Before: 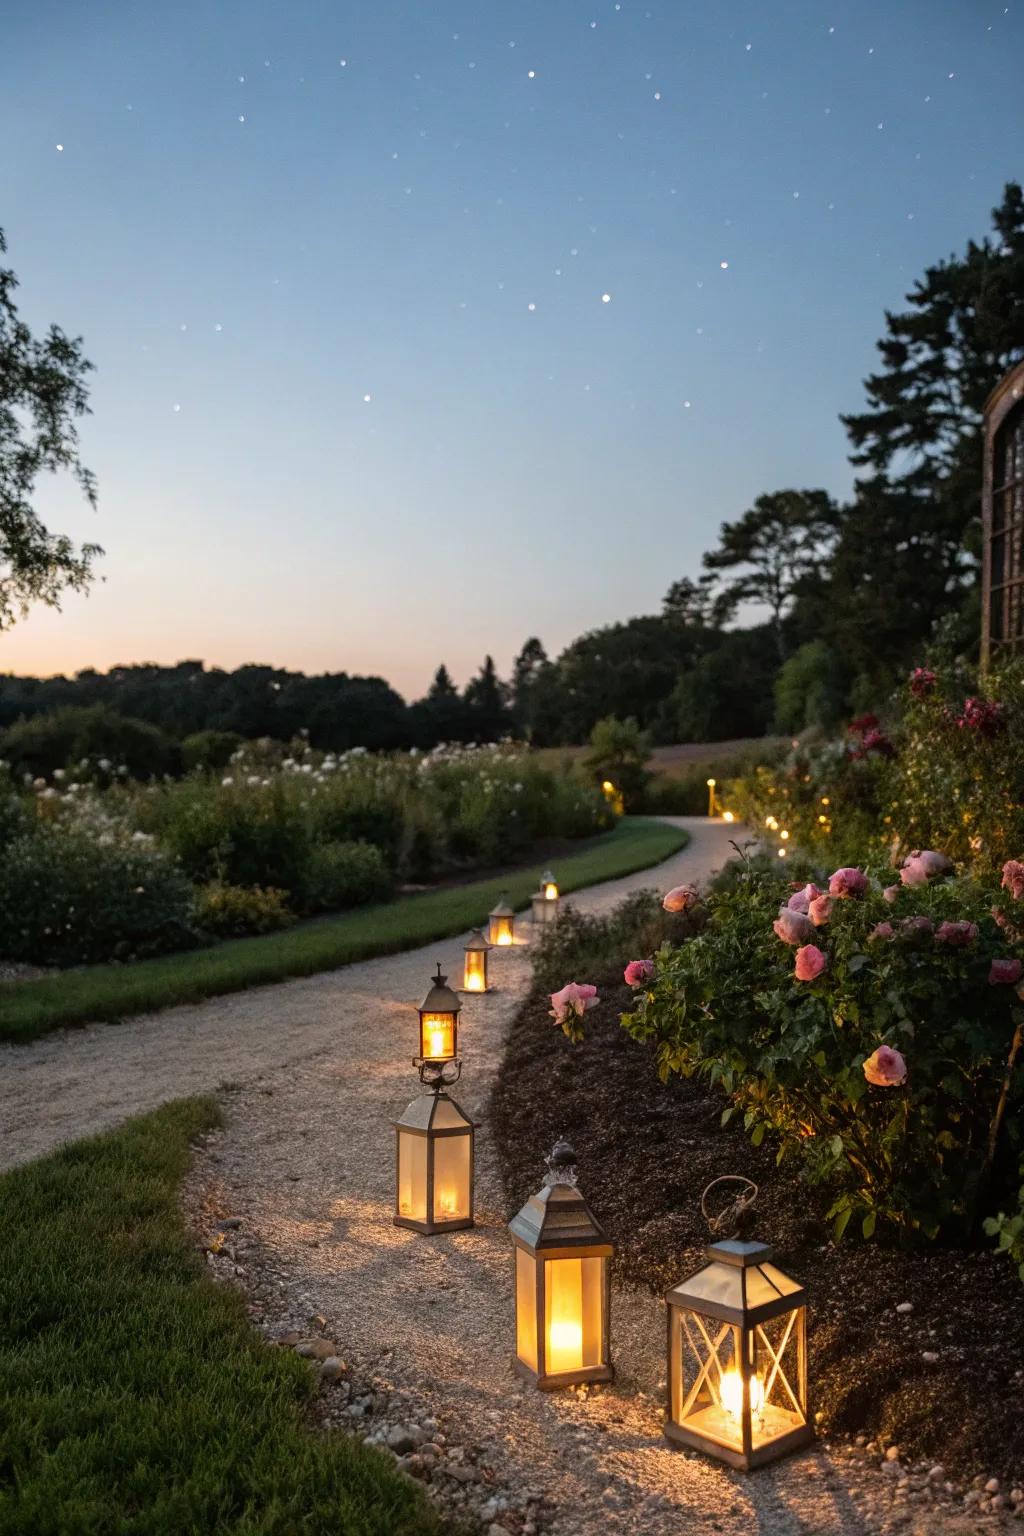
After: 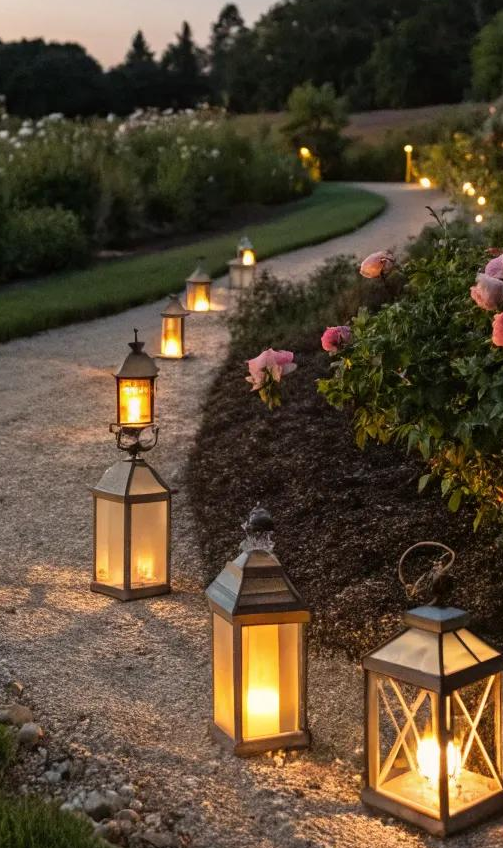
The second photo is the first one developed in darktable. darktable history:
crop: left 29.64%, top 41.3%, right 21.206%, bottom 3.48%
